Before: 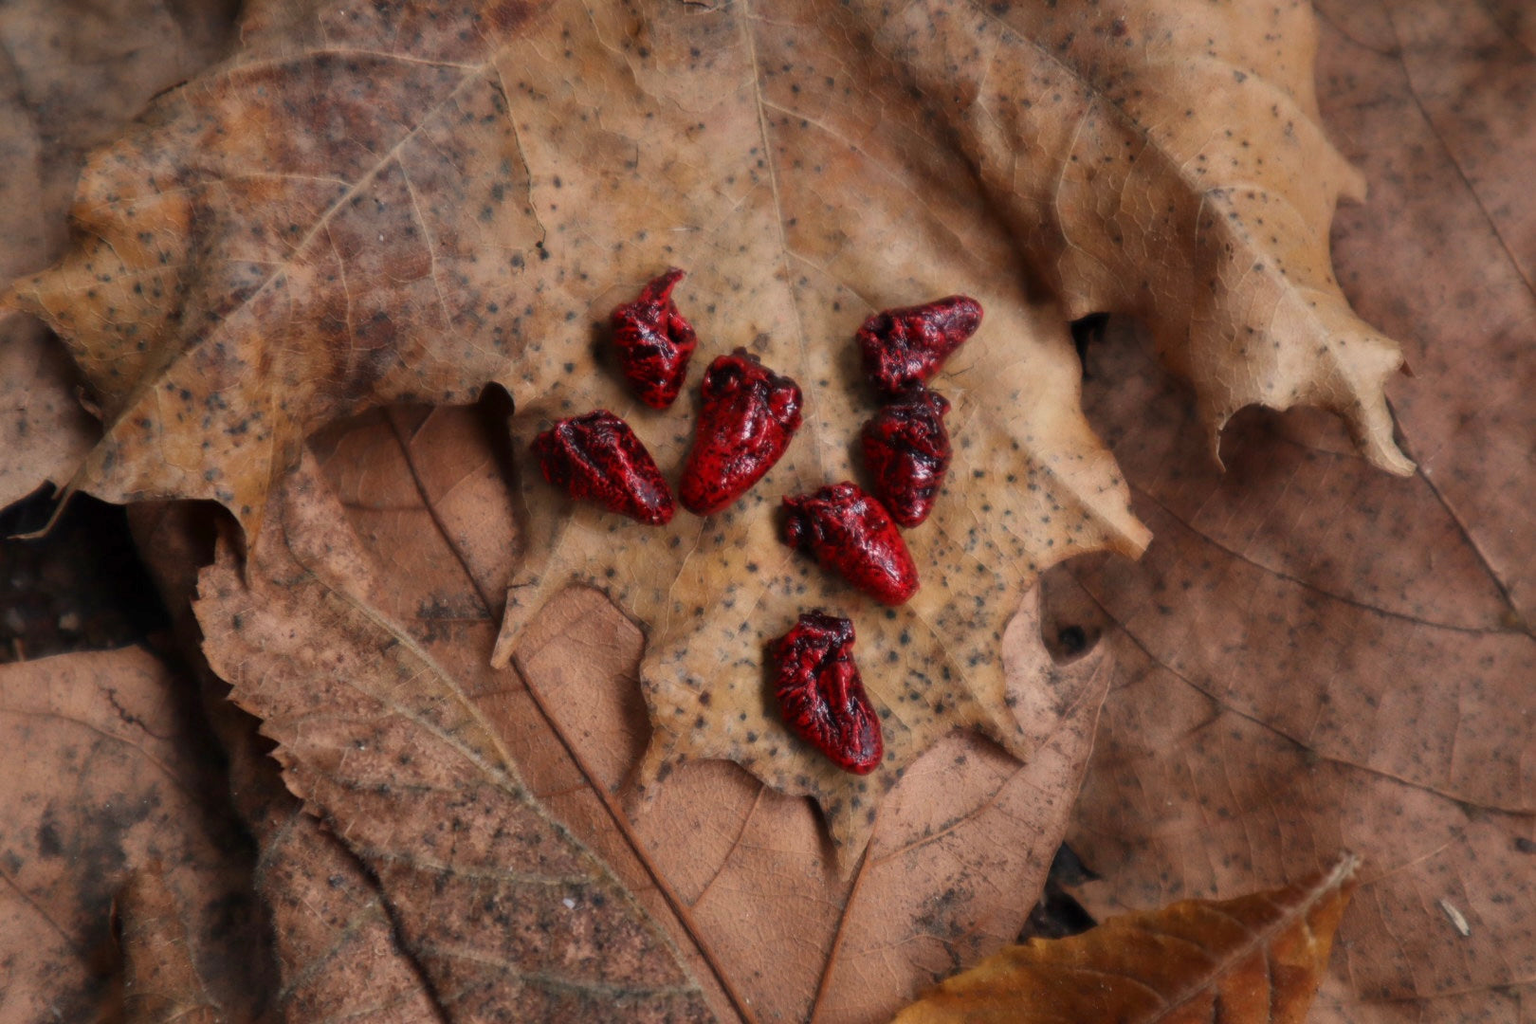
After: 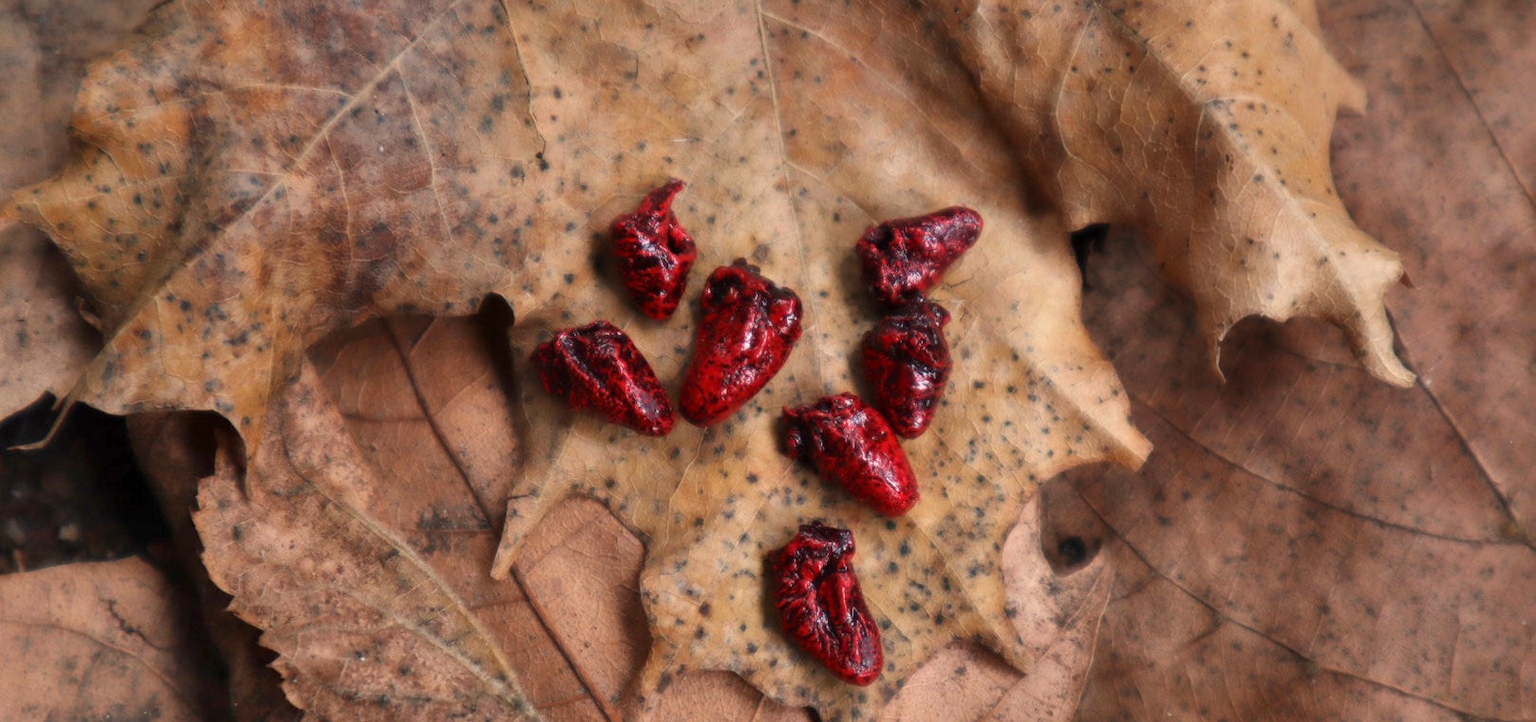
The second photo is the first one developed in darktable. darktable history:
shadows and highlights: shadows 20.75, highlights -80.98, highlights color adjustment 33.04%, soften with gaussian
exposure: exposure 0.405 EV, compensate highlight preservation false
crop and rotate: top 8.723%, bottom 20.64%
